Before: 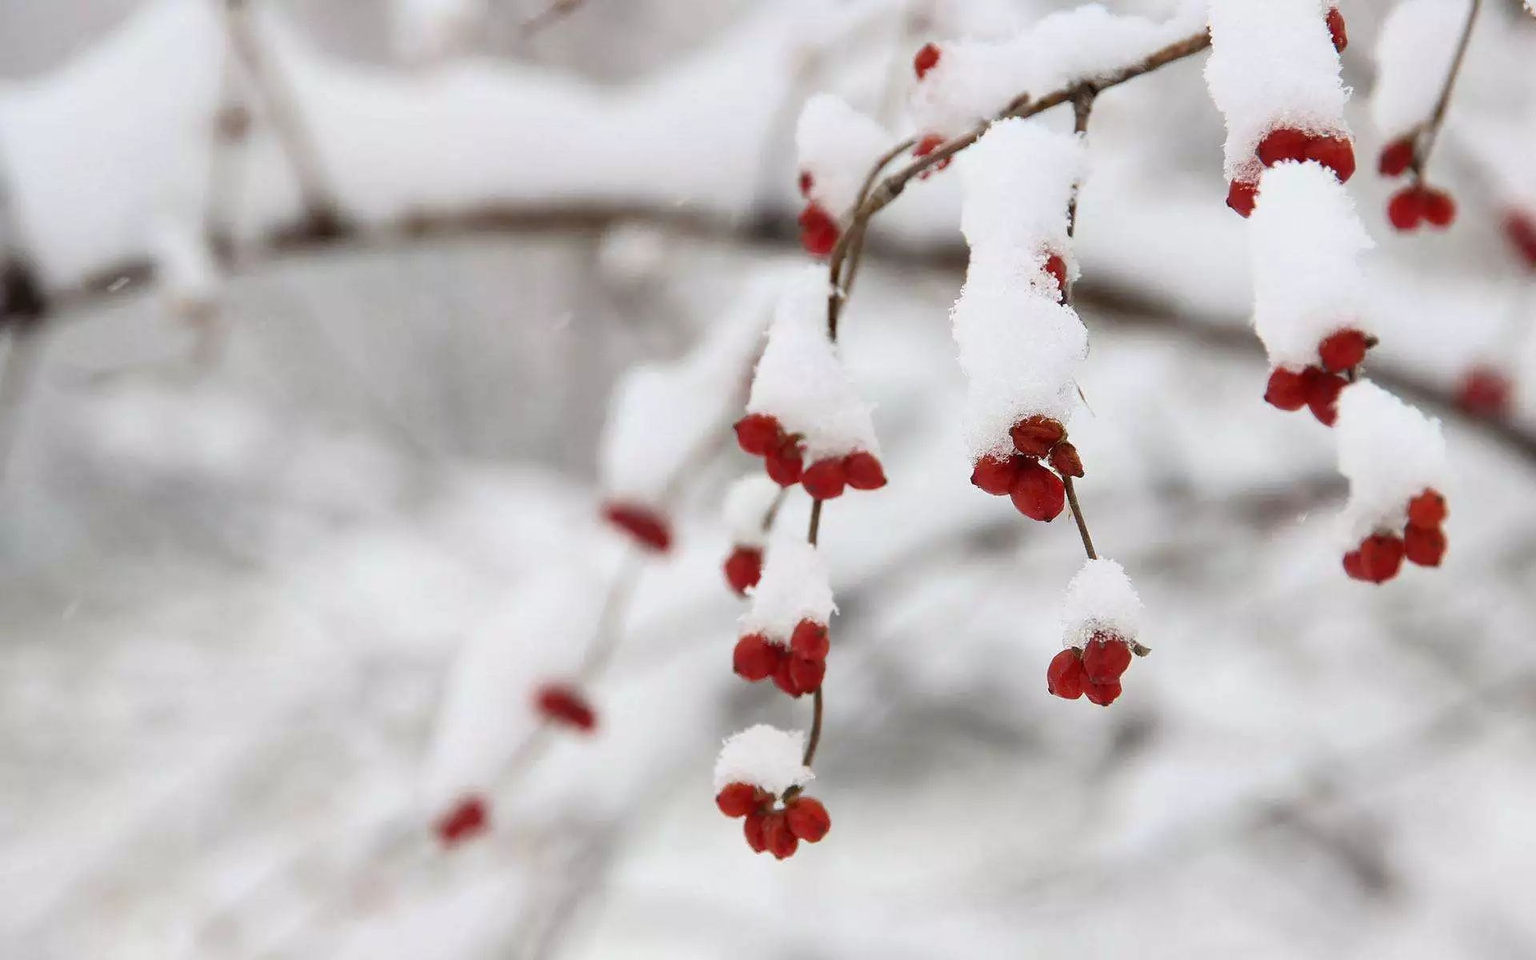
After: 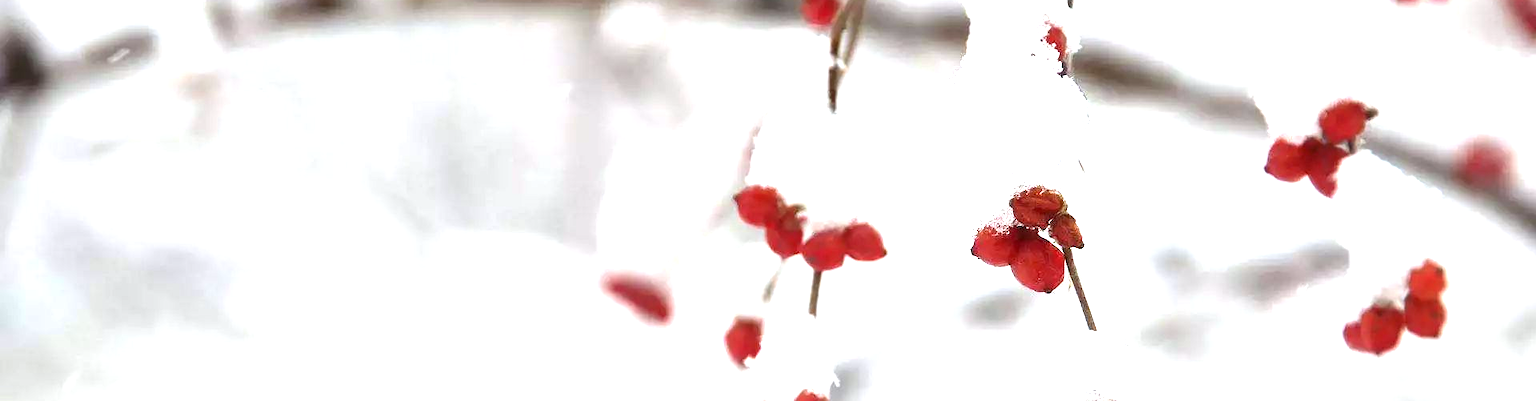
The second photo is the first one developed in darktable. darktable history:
exposure: black level correction 0, exposure 1.3 EV, compensate exposure bias true, compensate highlight preservation false
crop and rotate: top 23.84%, bottom 34.294%
white balance: red 0.982, blue 1.018
